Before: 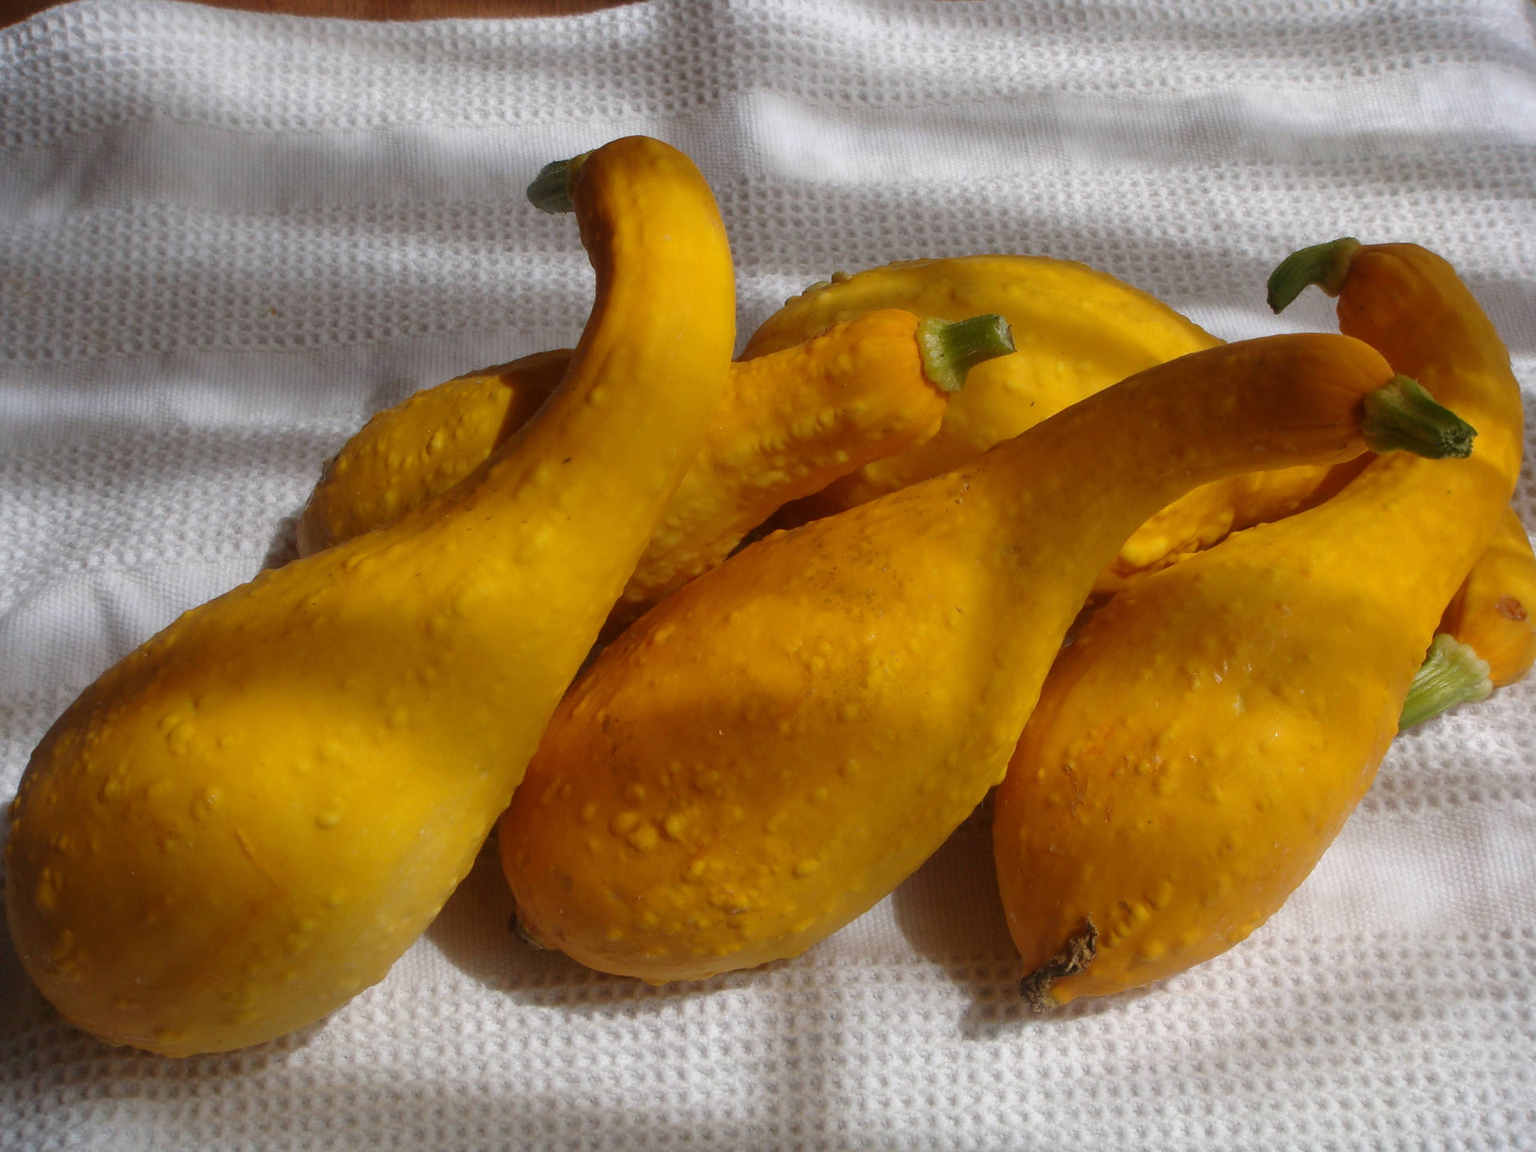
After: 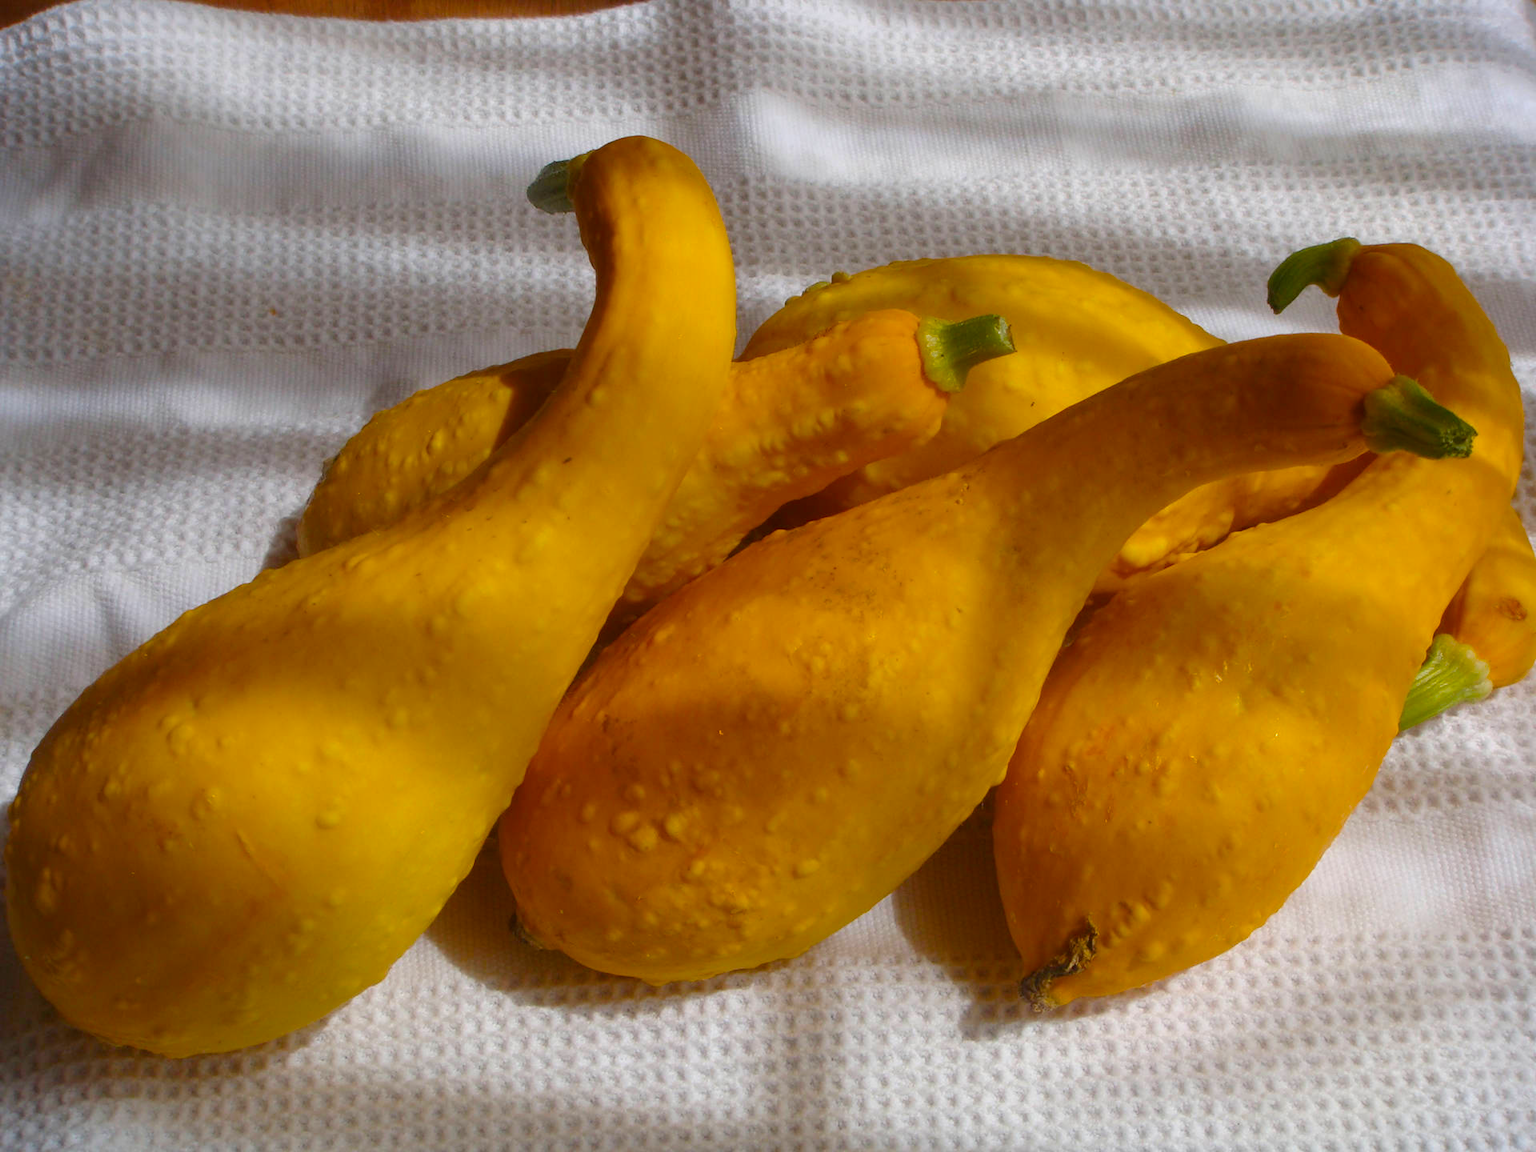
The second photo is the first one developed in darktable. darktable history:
color balance rgb: highlights gain › luminance 14.651%, linear chroma grading › global chroma 8.785%, perceptual saturation grading › global saturation 30.83%, contrast -10.145%
